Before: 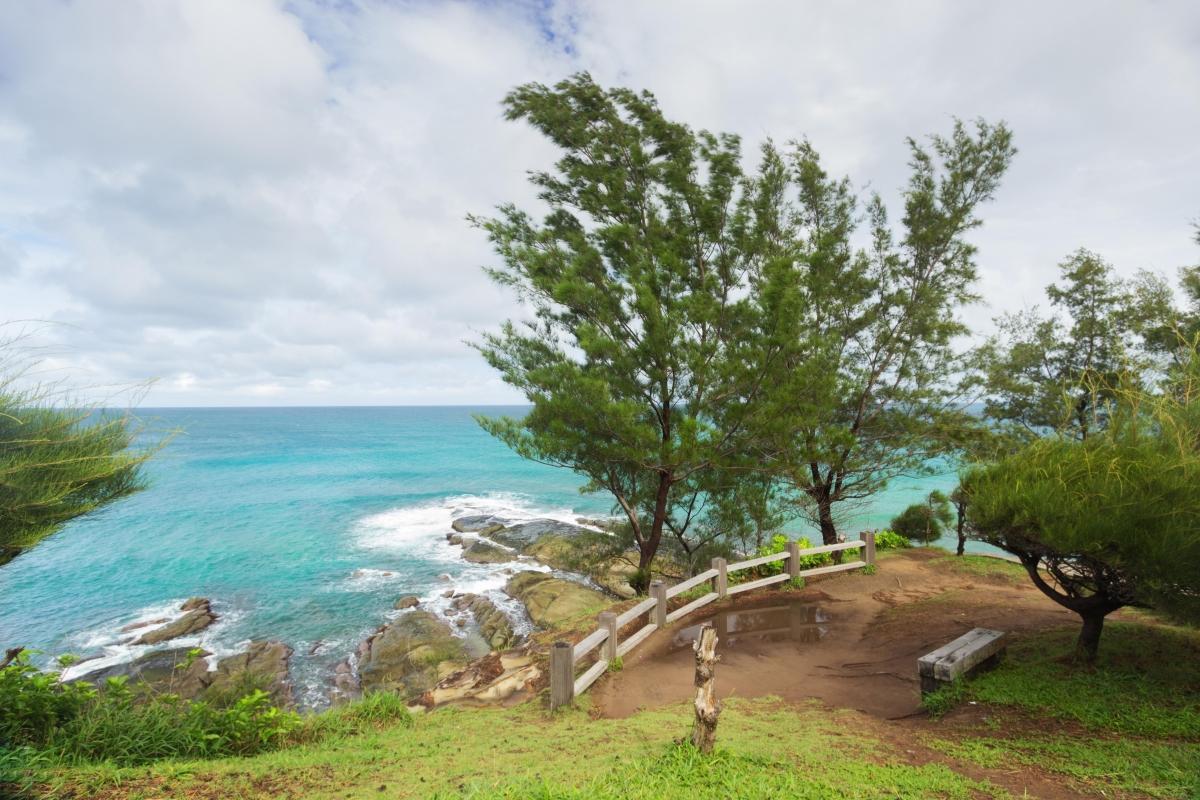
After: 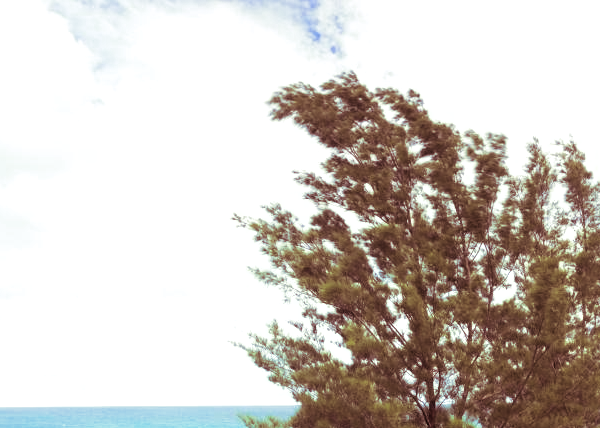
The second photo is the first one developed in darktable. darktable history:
fill light: on, module defaults
split-toning: compress 20%
crop: left 19.556%, right 30.401%, bottom 46.458%
exposure: exposure 0.6 EV, compensate highlight preservation false
